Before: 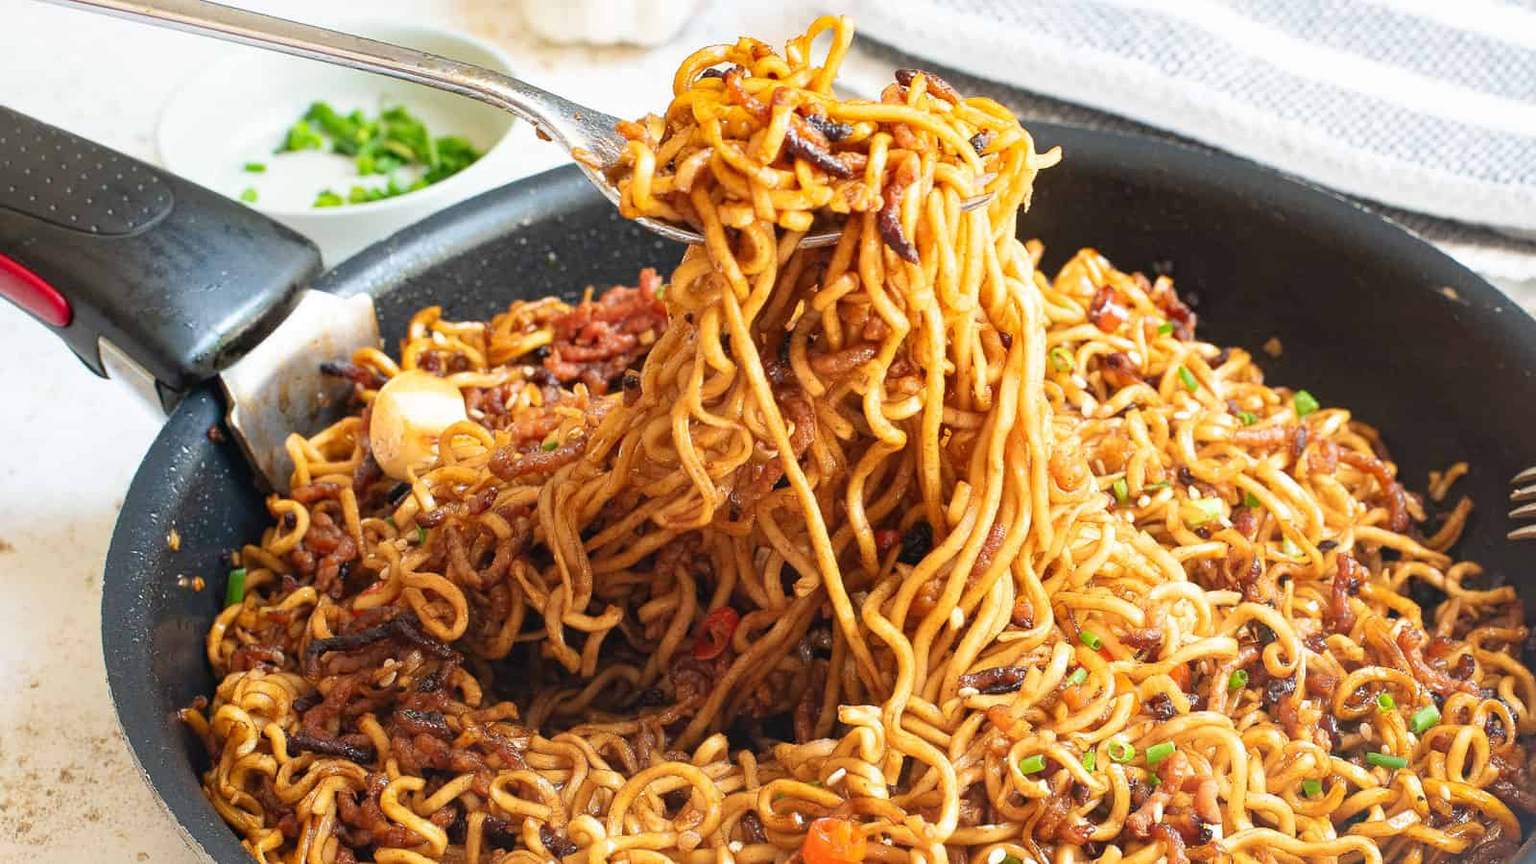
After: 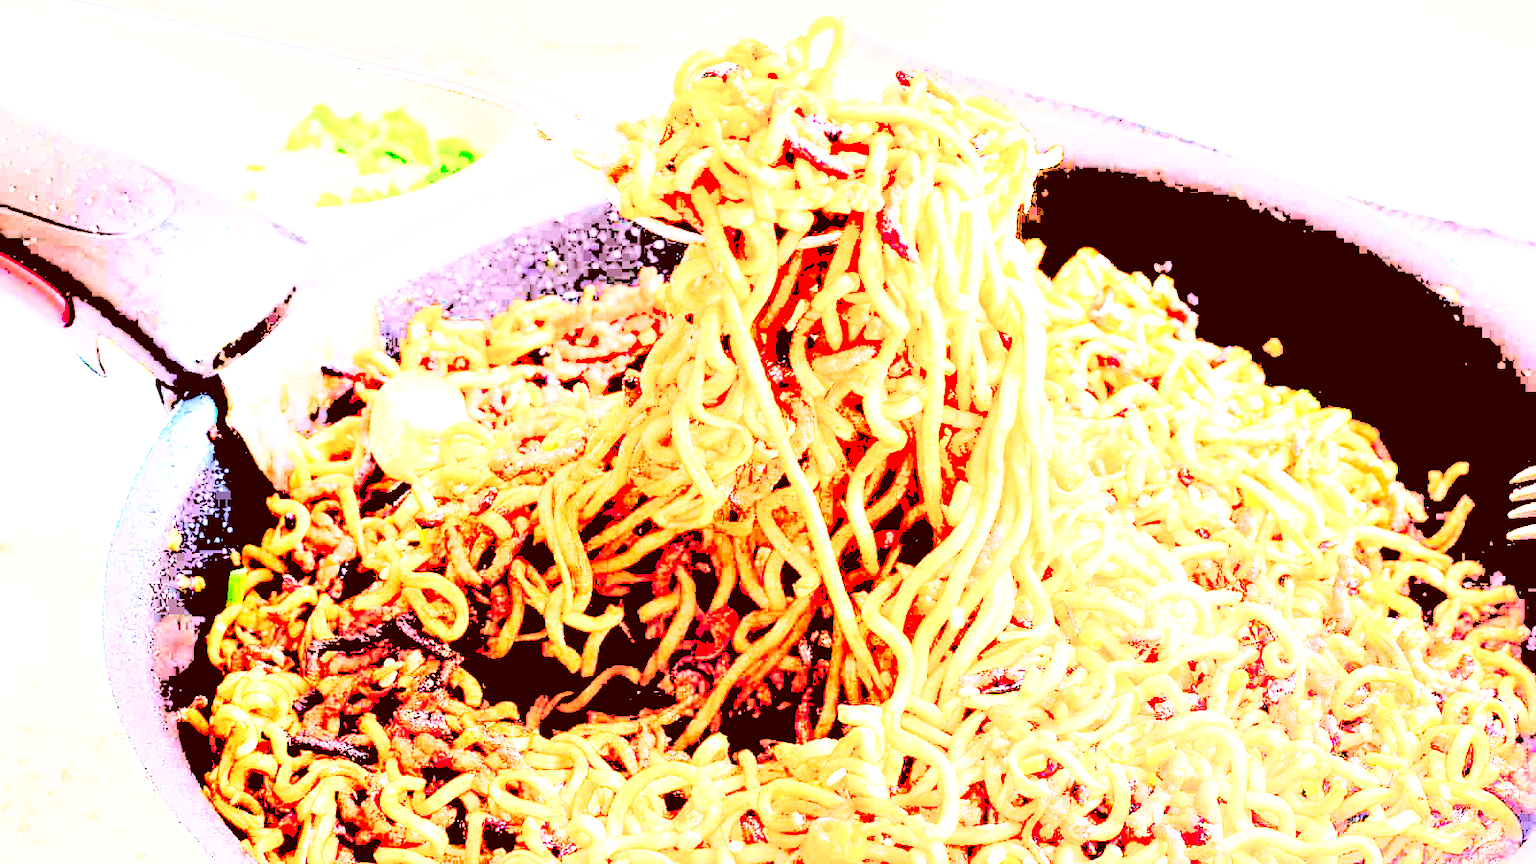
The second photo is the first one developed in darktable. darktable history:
base curve: curves: ch0 [(0, 0) (0.032, 0.037) (0.105, 0.228) (0.435, 0.76) (0.856, 0.983) (1, 1)], preserve colors none
levels: levels [0.246, 0.246, 0.506]
white balance: red 1.042, blue 1.17
color correction: highlights a* 9.03, highlights b* 8.71, shadows a* 40, shadows b* 40, saturation 0.8
shadows and highlights: shadows 49, highlights -41, soften with gaussian
